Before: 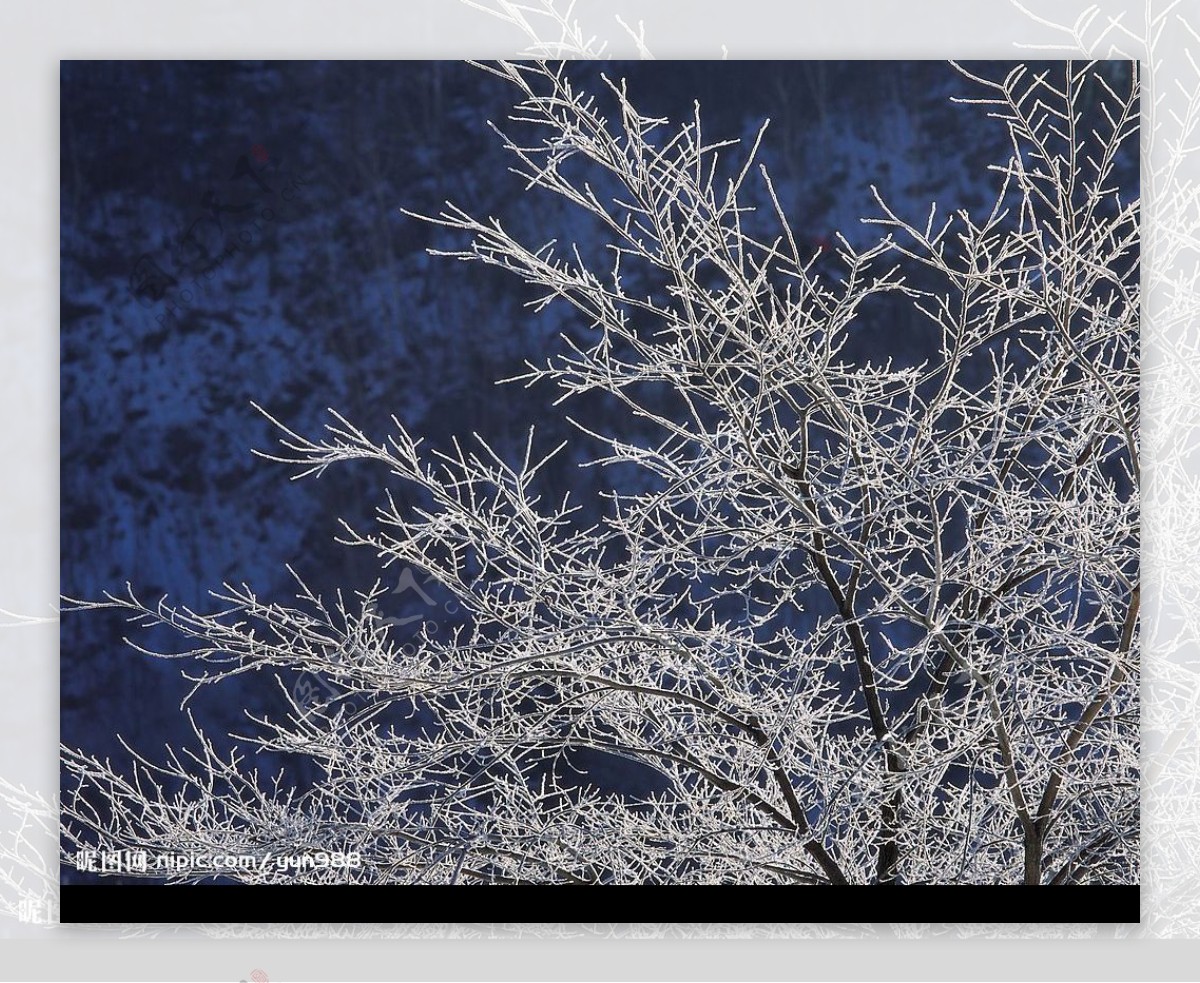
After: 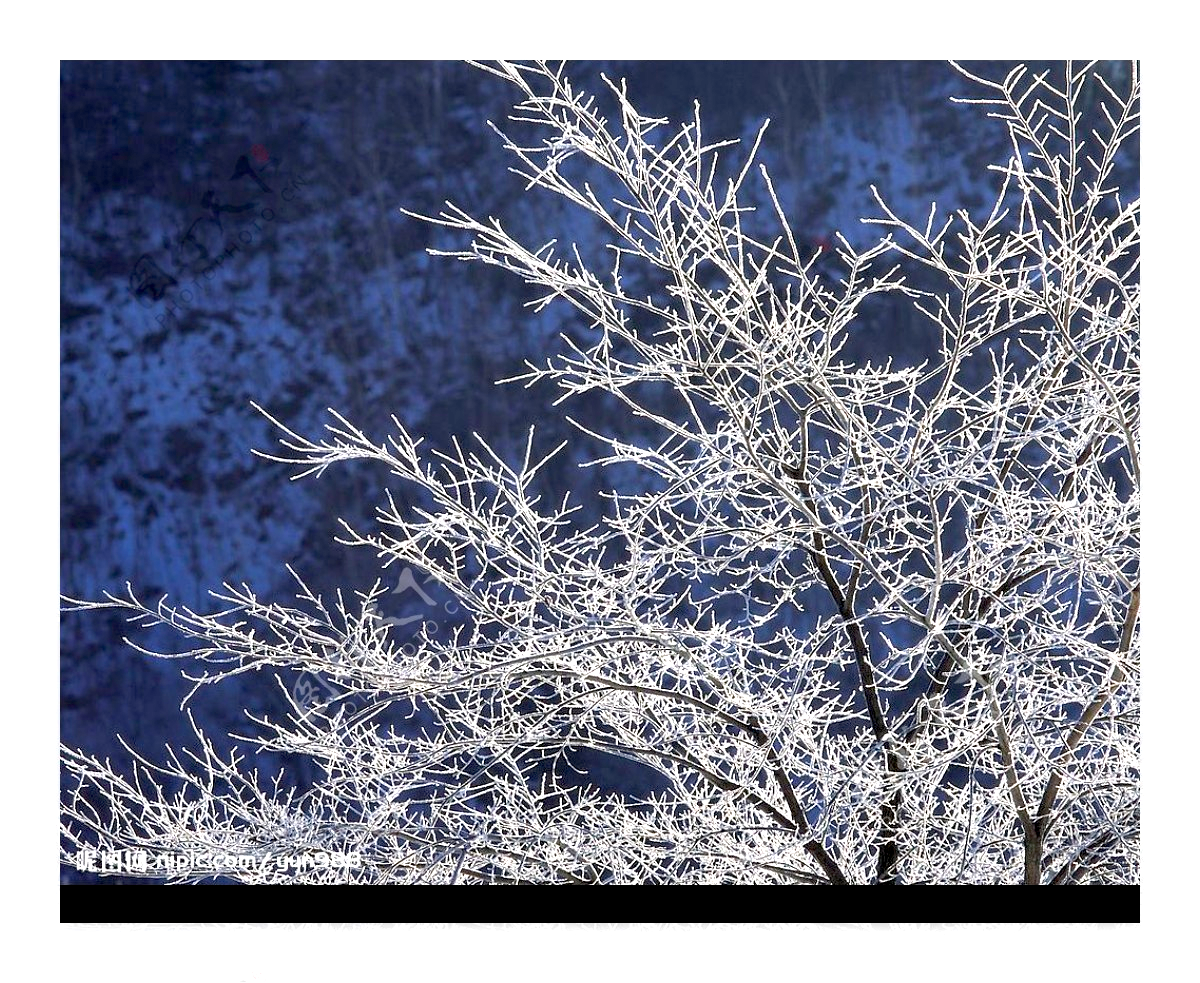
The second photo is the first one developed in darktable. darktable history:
exposure: black level correction 0.008, exposure 0.975 EV, compensate highlight preservation false
